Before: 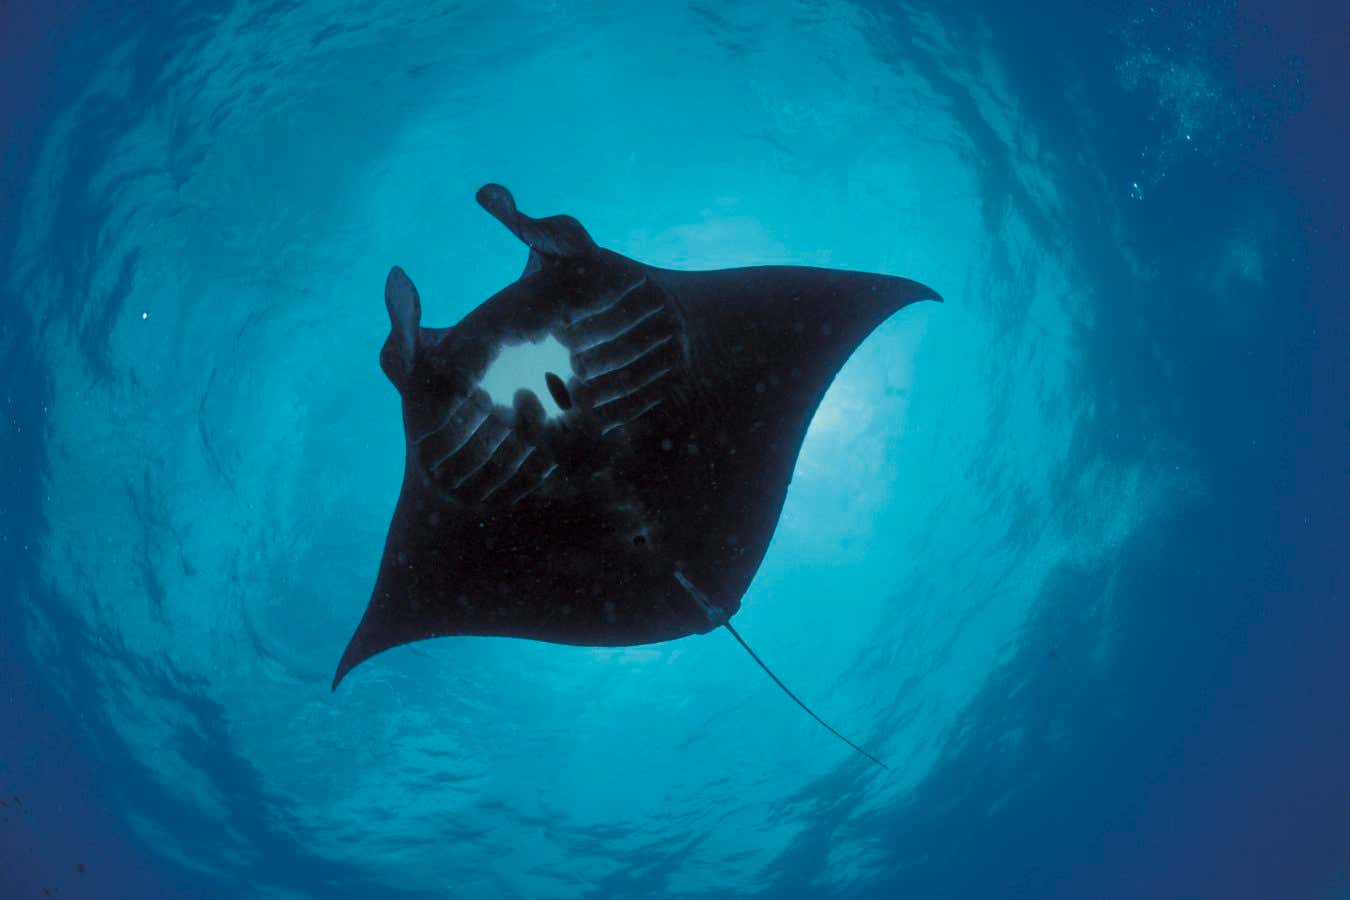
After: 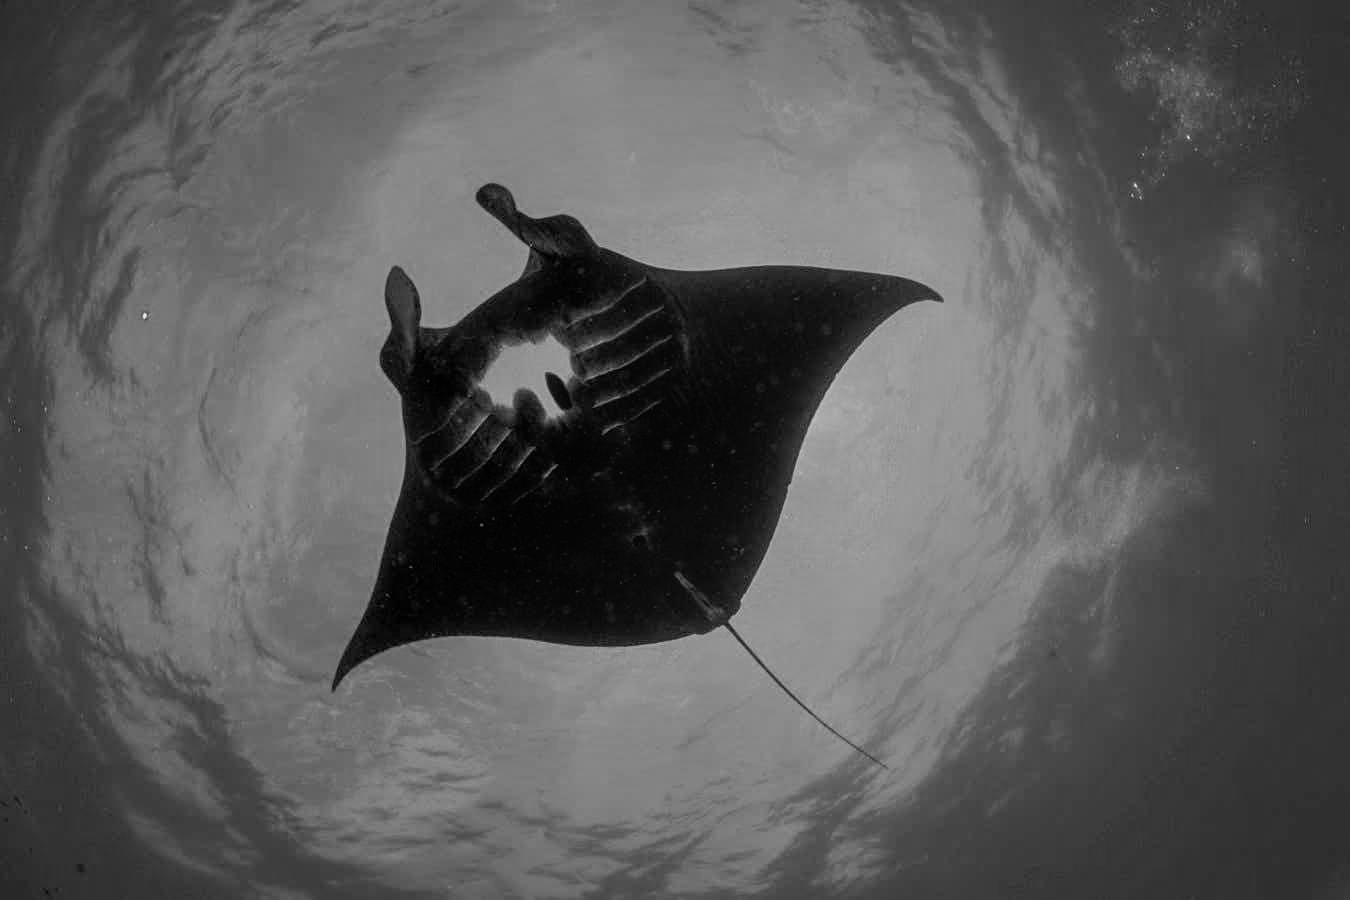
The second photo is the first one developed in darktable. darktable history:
color calibration: output gray [0.714, 0.278, 0, 0], illuminant as shot in camera, x 0.363, y 0.384, temperature 4545.41 K, saturation algorithm version 1 (2020)
shadows and highlights: shadows -1.26, highlights 40.94, highlights color adjustment 0.538%
filmic rgb: black relative exposure -7.65 EV, white relative exposure 4.56 EV, hardness 3.61
color zones: curves: ch0 [(0, 0.533) (0.126, 0.533) (0.234, 0.533) (0.368, 0.357) (0.5, 0.5) (0.625, 0.5) (0.74, 0.637) (0.875, 0.5)]; ch1 [(0.004, 0.708) (0.129, 0.662) (0.25, 0.5) (0.375, 0.331) (0.496, 0.396) (0.625, 0.649) (0.739, 0.26) (0.875, 0.5) (1, 0.478)]; ch2 [(0, 0.409) (0.132, 0.403) (0.236, 0.558) (0.379, 0.448) (0.5, 0.5) (0.625, 0.5) (0.691, 0.39) (0.875, 0.5)]
sharpen: on, module defaults
local contrast: highlights 1%, shadows 5%, detail 133%
